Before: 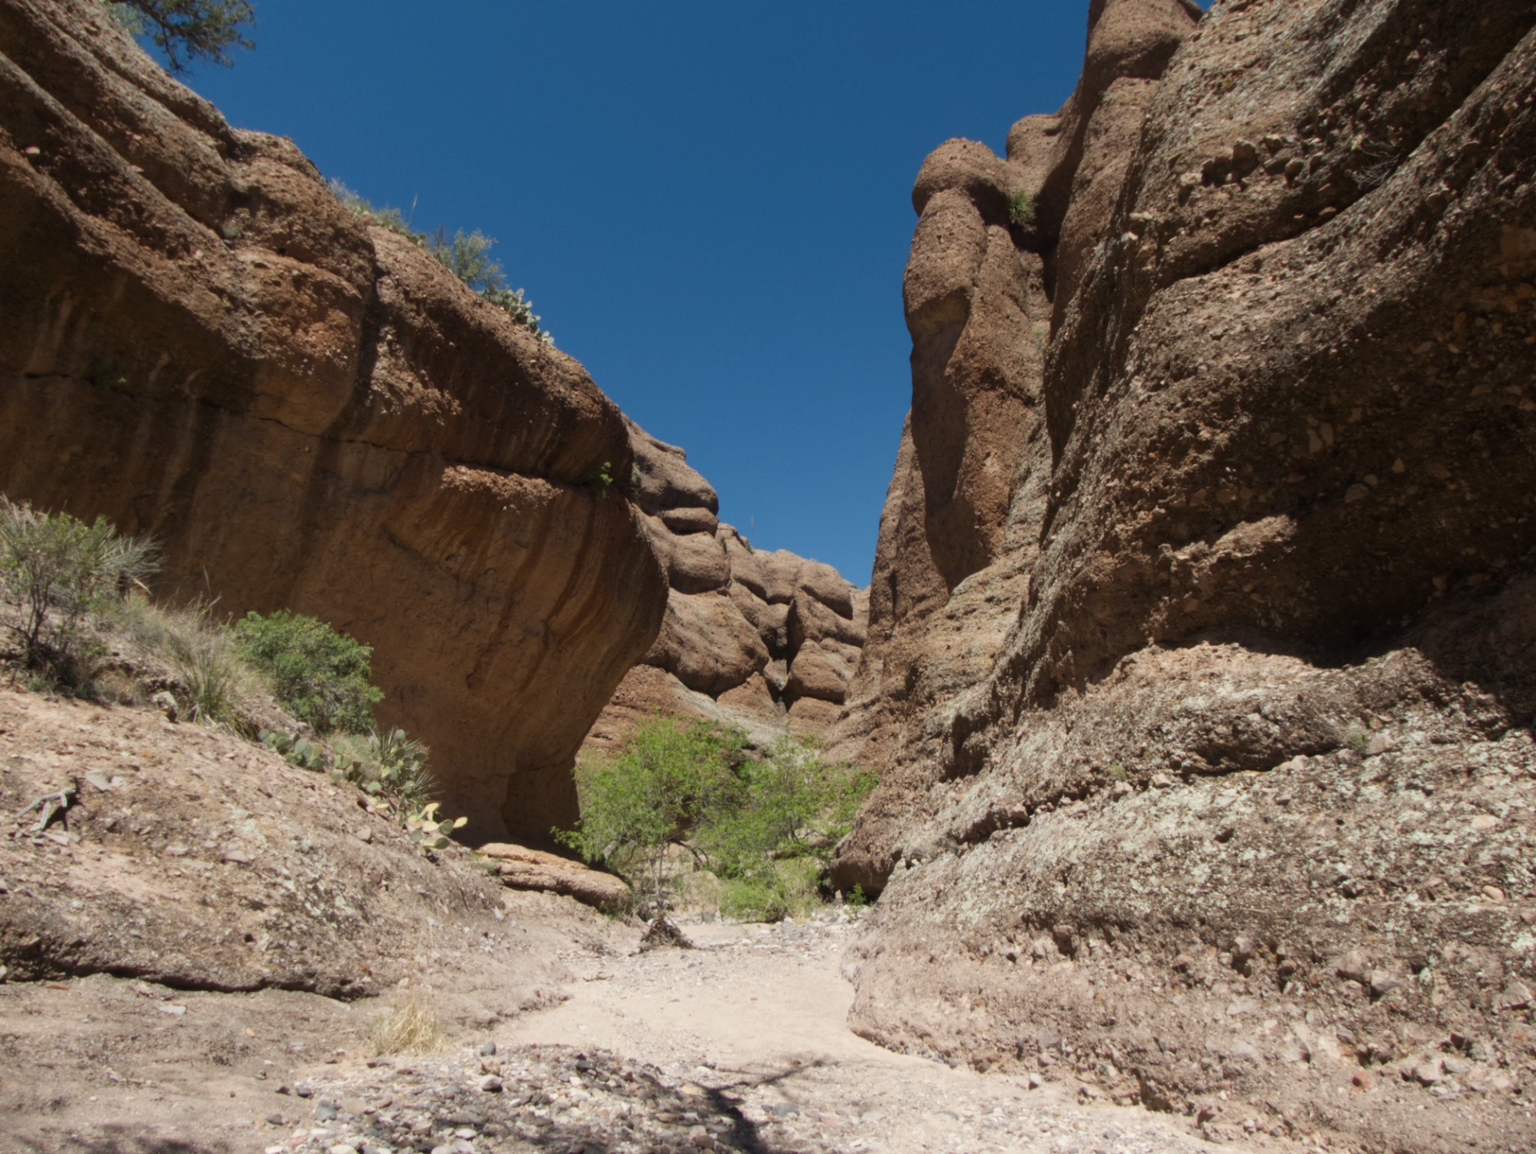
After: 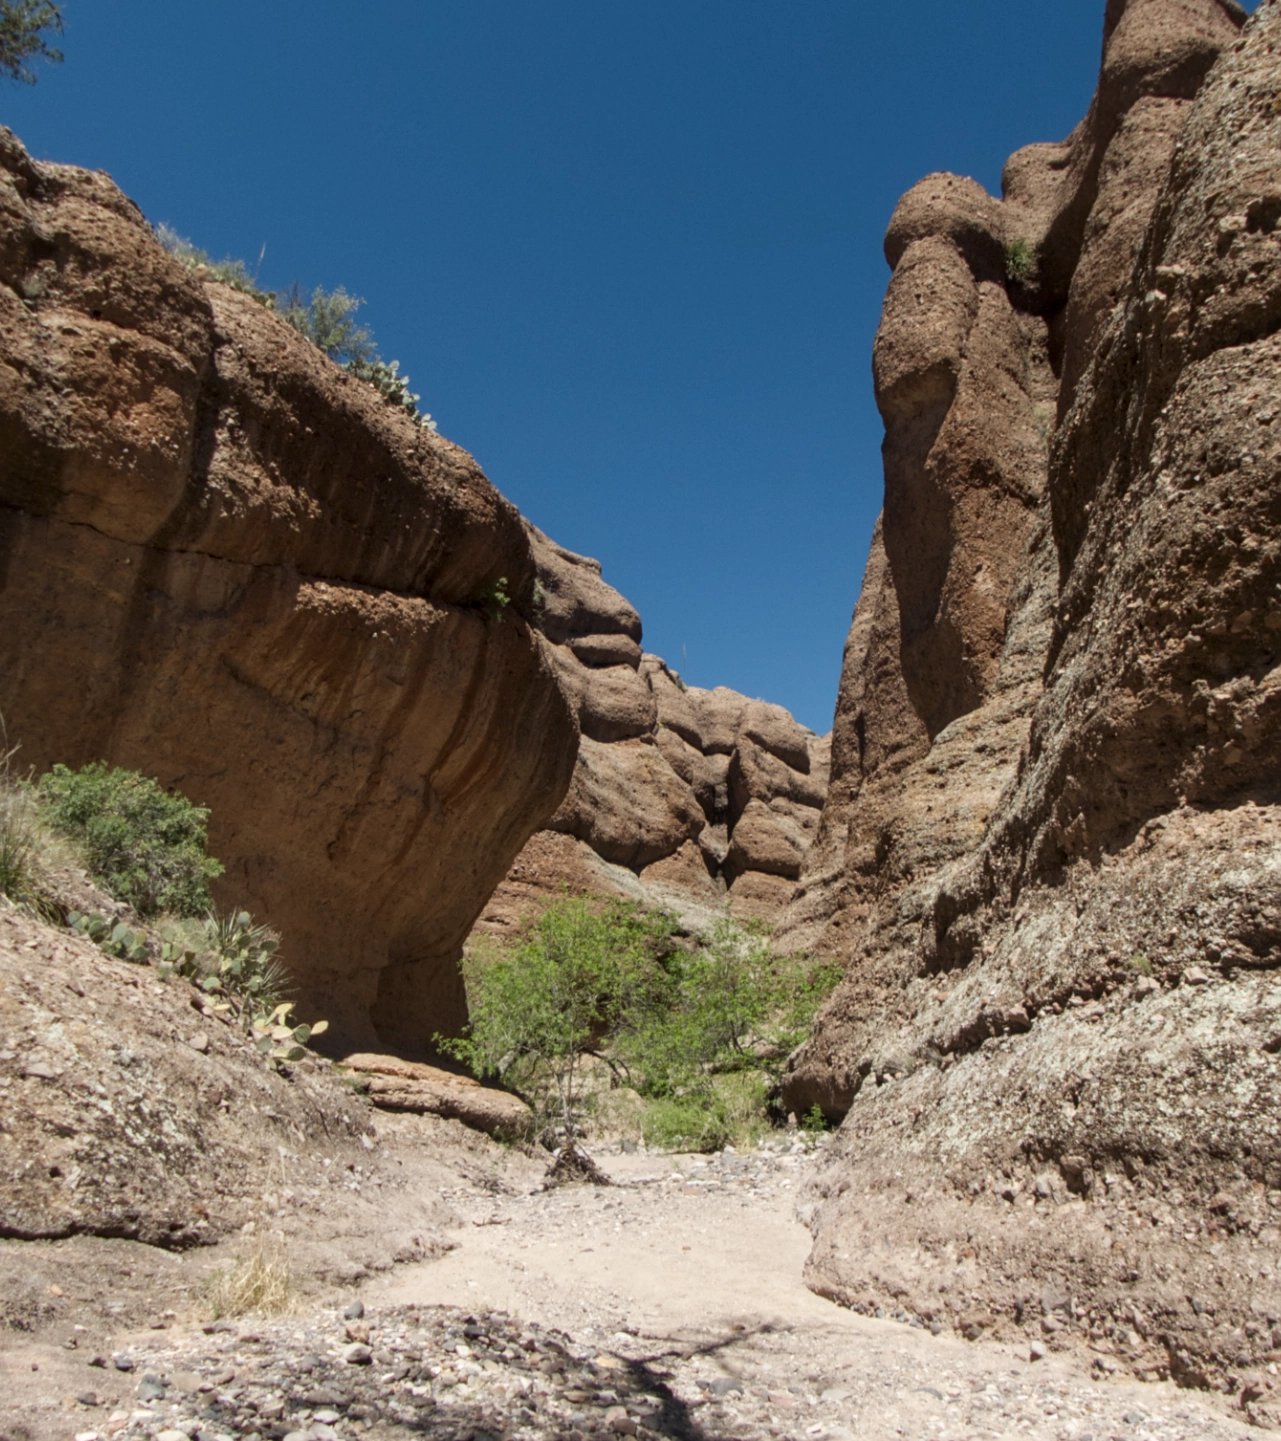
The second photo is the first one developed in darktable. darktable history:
crop and rotate: left 13.381%, right 19.888%
sharpen: amount 0.218
local contrast: on, module defaults
levels: black 0.076%
shadows and highlights: shadows 61.65, white point adjustment 0.422, highlights -34.58, compress 84.23%, highlights color adjustment 32.07%
